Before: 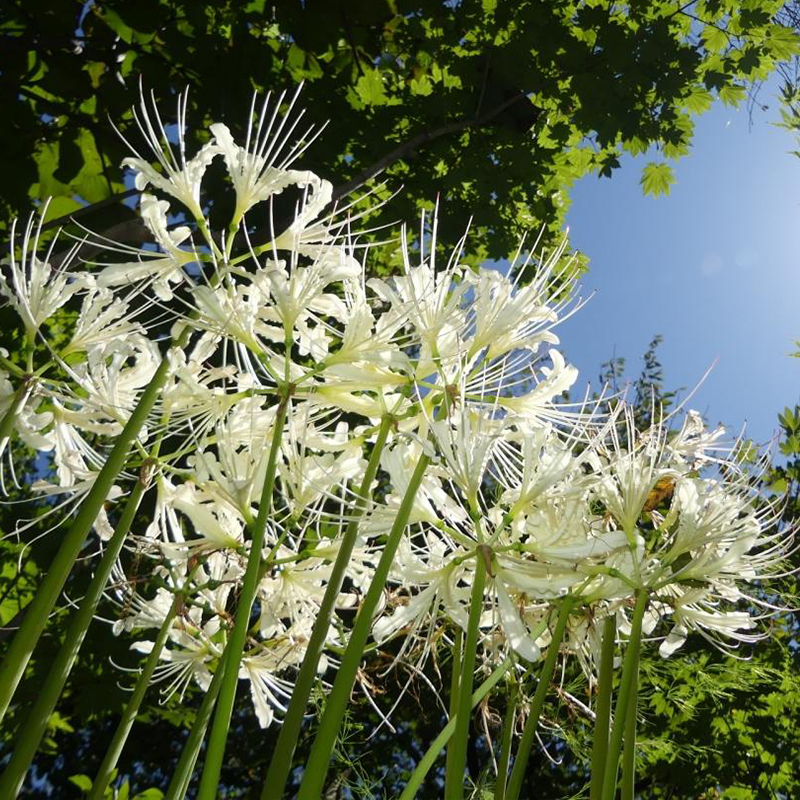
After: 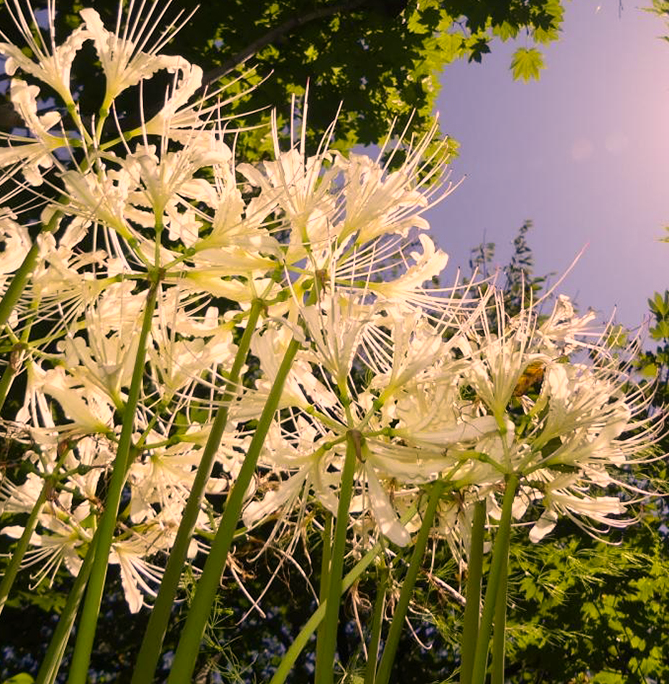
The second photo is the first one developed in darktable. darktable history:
crop: left 16.285%, top 14.464%
color correction: highlights a* 22.39, highlights b* 21.88
